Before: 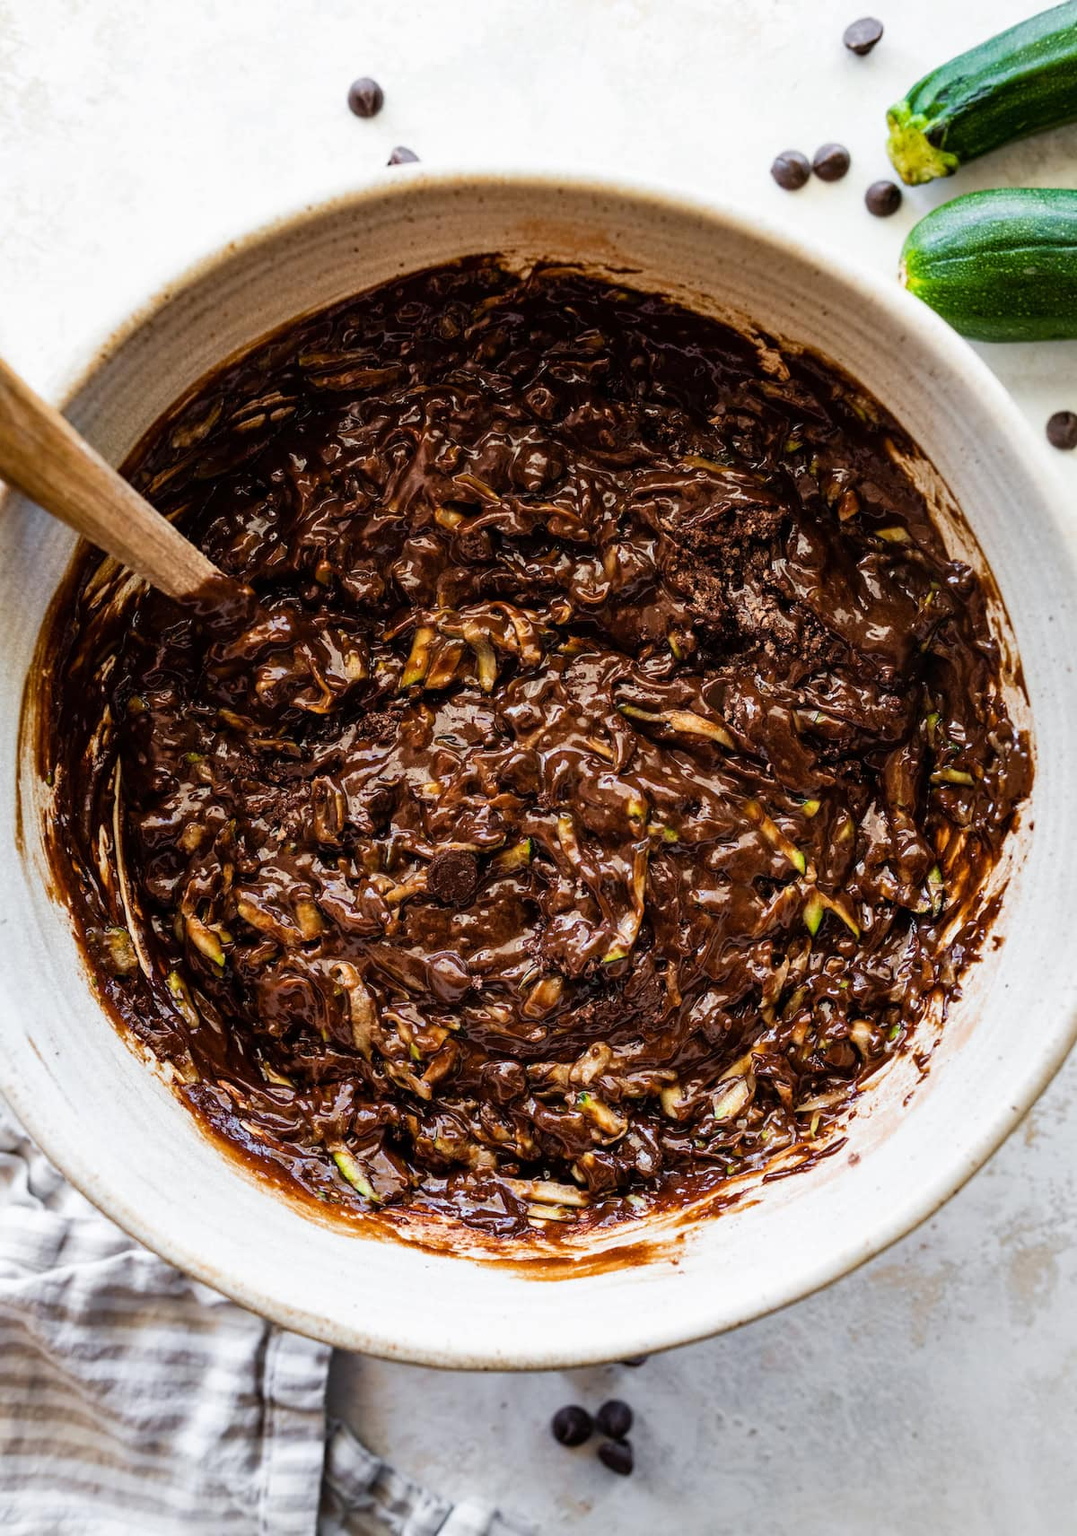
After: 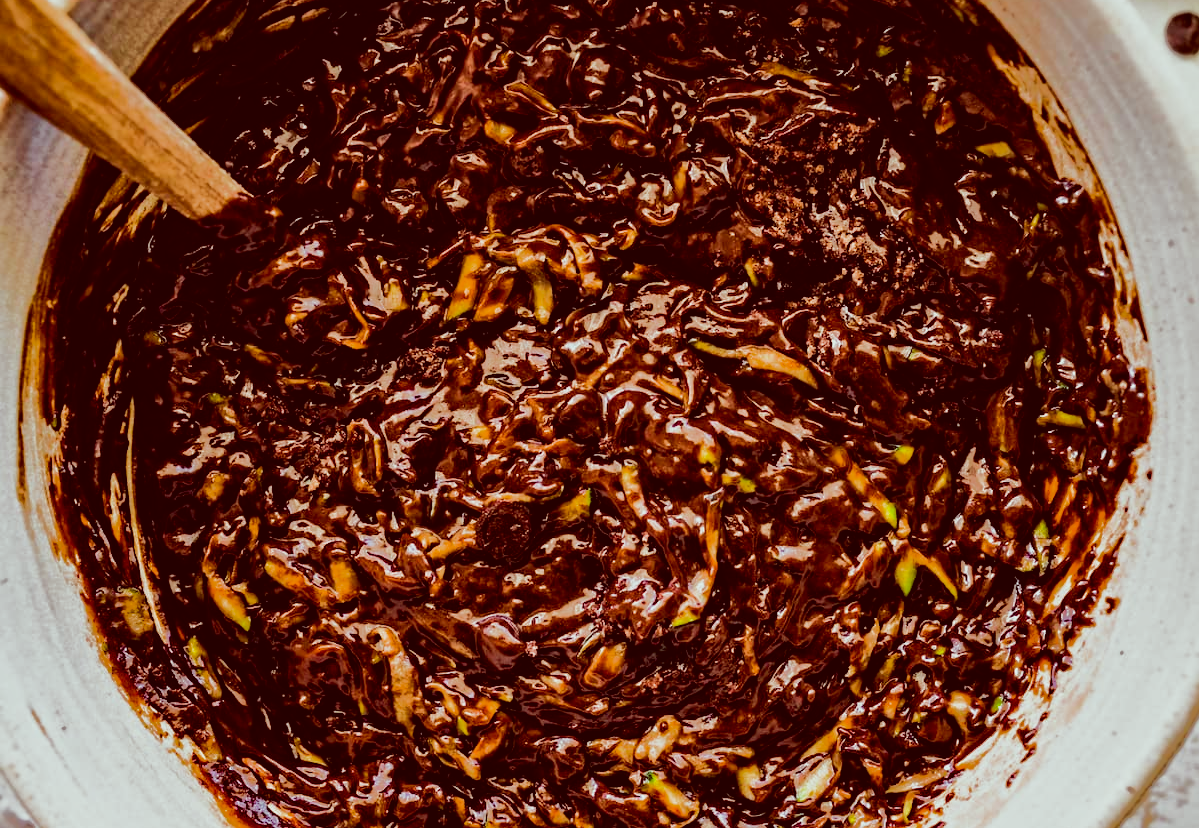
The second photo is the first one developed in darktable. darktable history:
sigmoid: contrast 1.86, skew 0.35
shadows and highlights: shadows 25, highlights -70
contrast equalizer: y [[0.5, 0.5, 0.501, 0.63, 0.504, 0.5], [0.5 ×6], [0.5 ×6], [0 ×6], [0 ×6]]
color correction: highlights a* -7.23, highlights b* -0.161, shadows a* 20.08, shadows b* 11.73
crop and rotate: top 26.056%, bottom 25.543%
